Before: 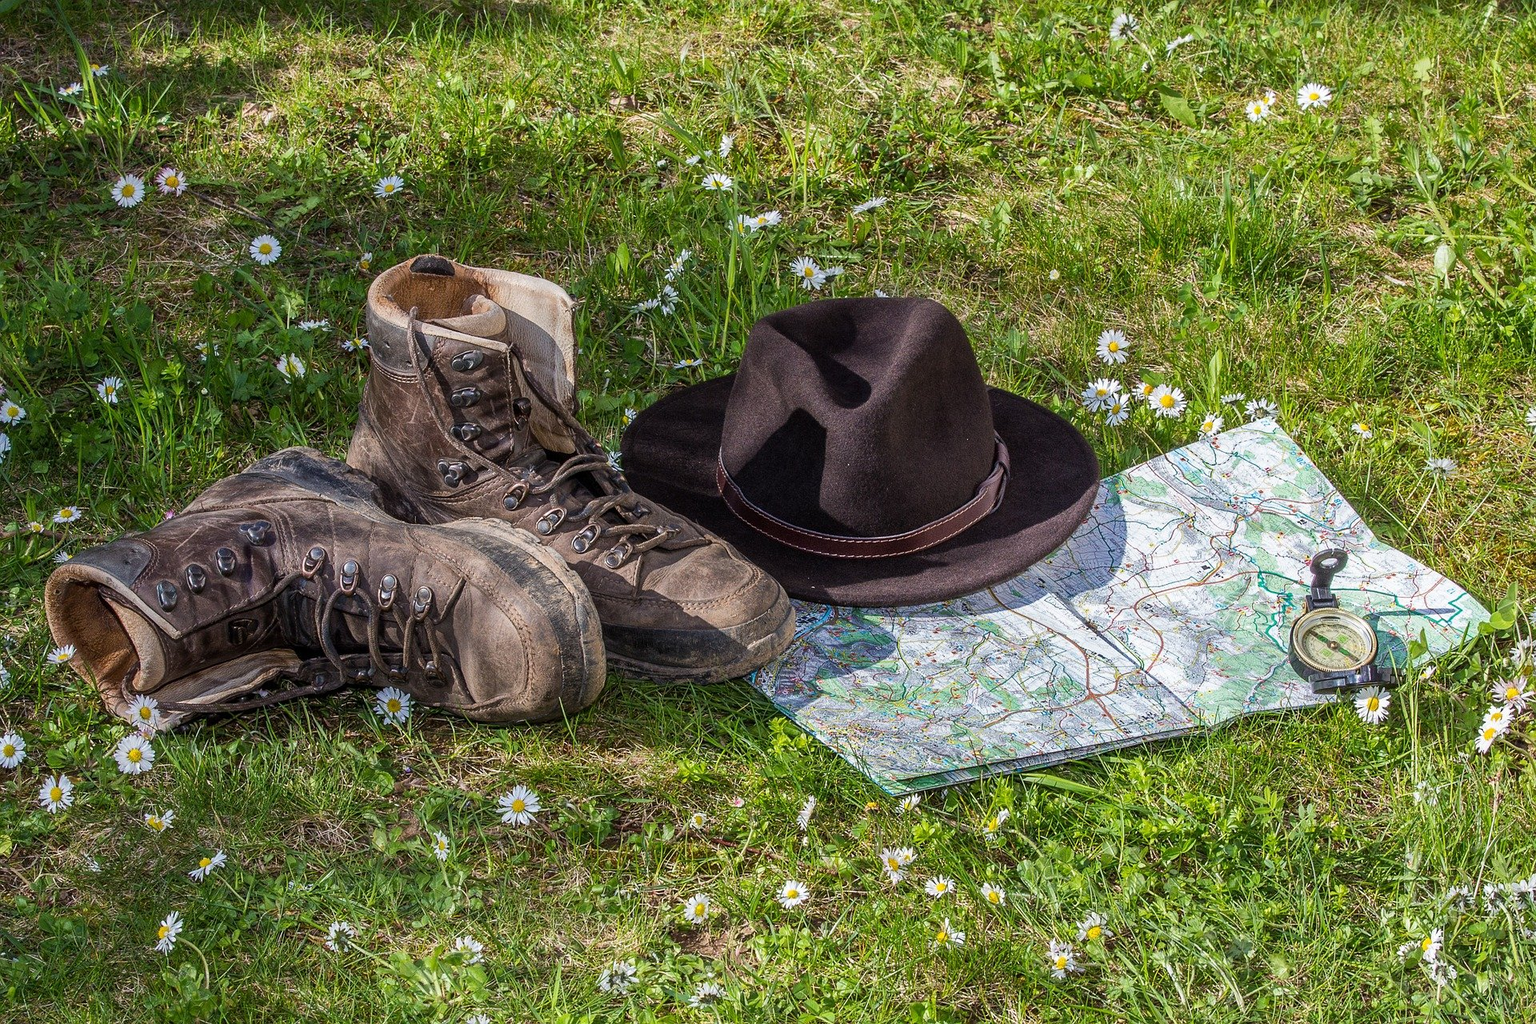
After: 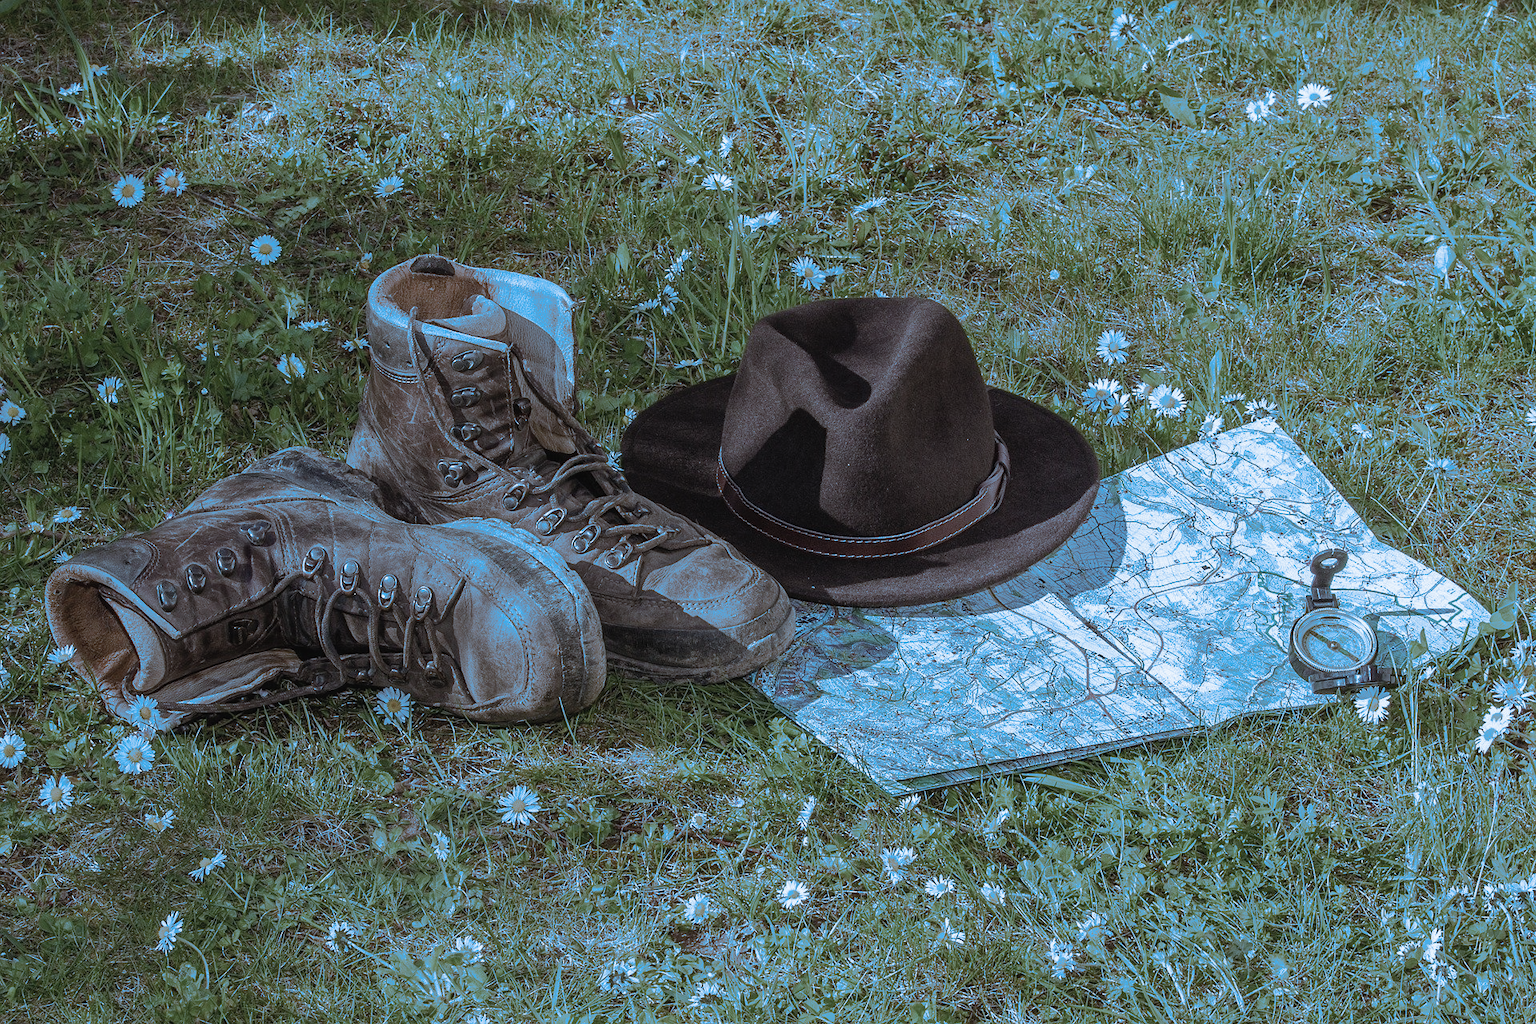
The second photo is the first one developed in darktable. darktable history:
contrast brightness saturation: contrast -0.05, saturation -0.41
split-toning: shadows › hue 220°, shadows › saturation 0.64, highlights › hue 220°, highlights › saturation 0.64, balance 0, compress 5.22%
